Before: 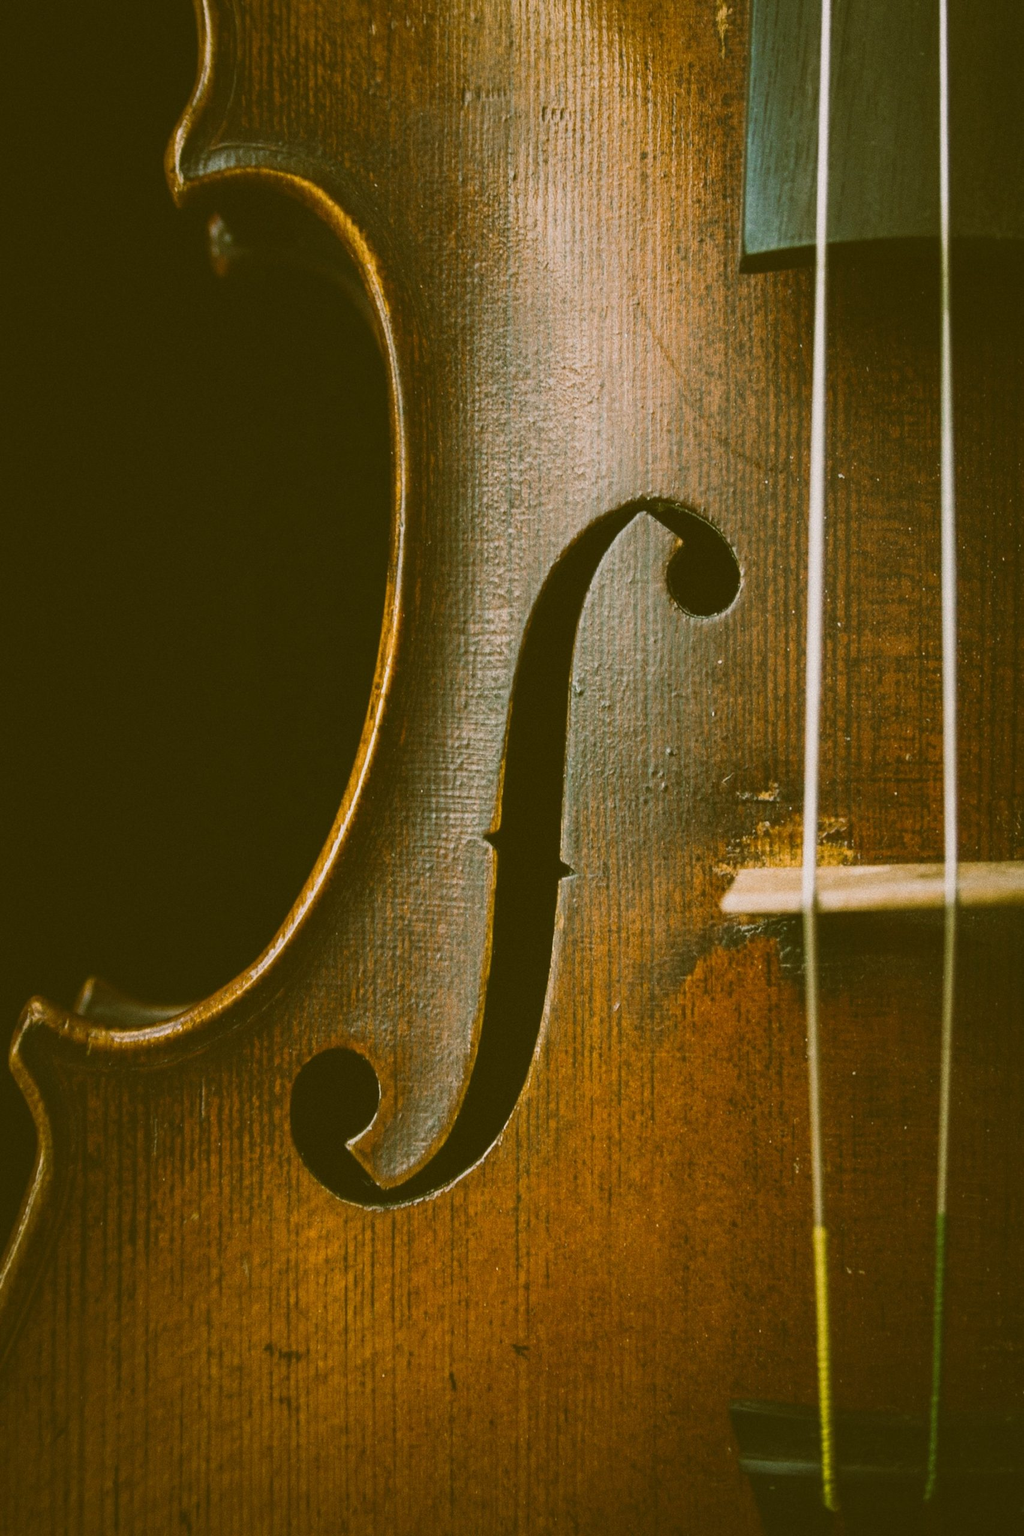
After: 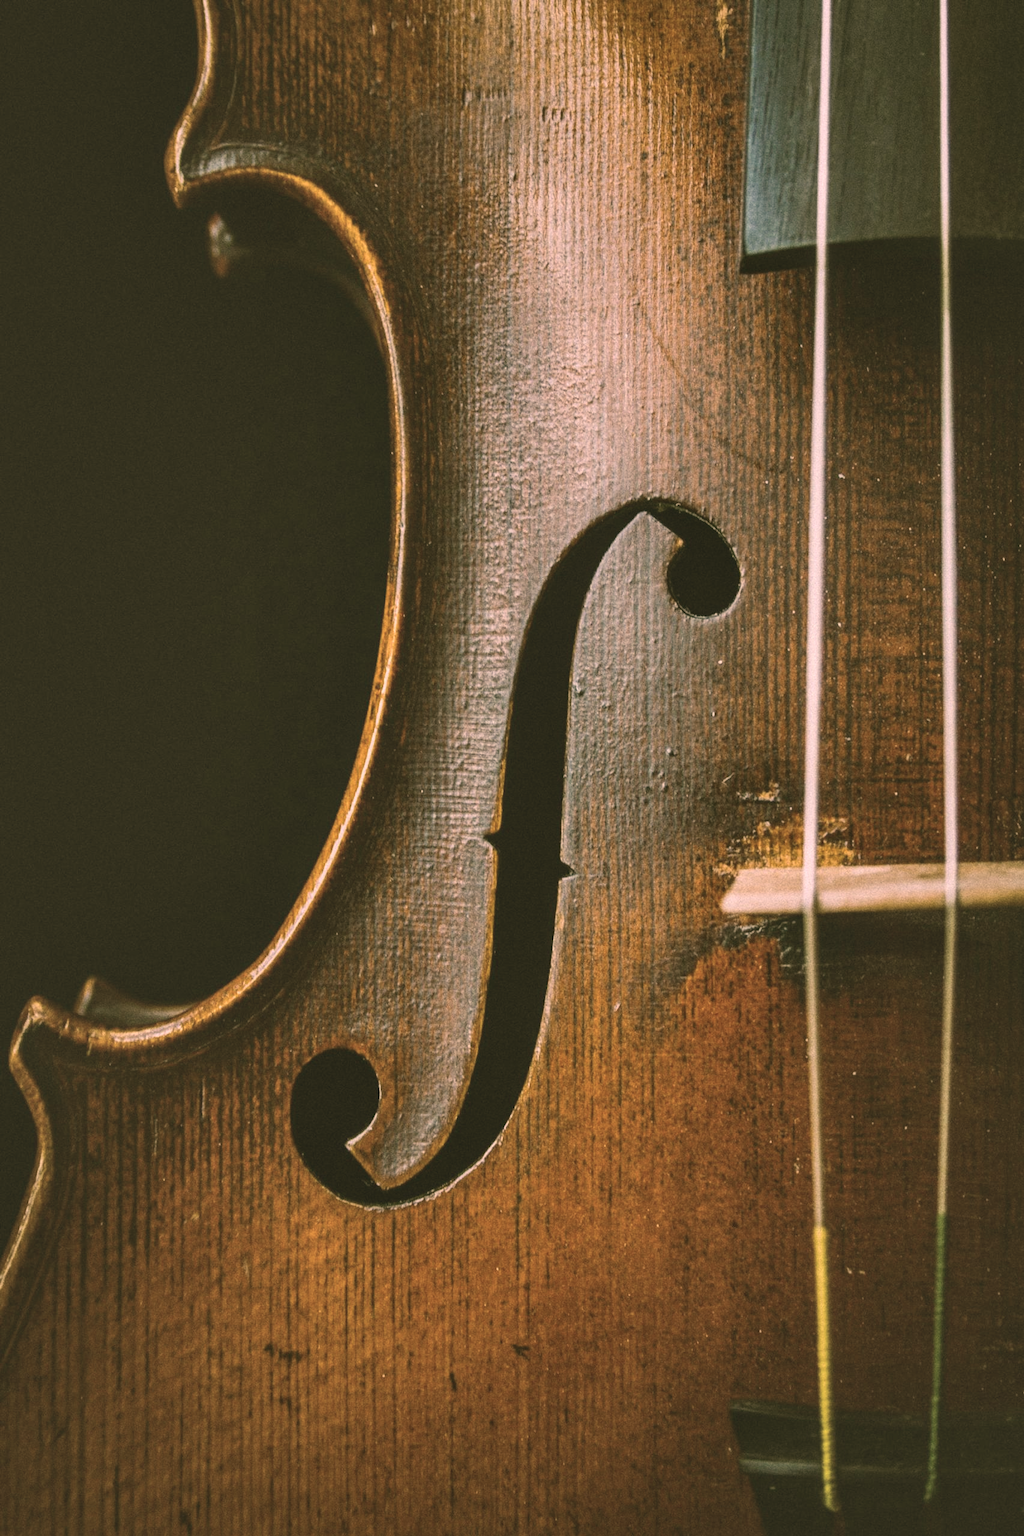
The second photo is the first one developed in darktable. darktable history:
color correction: highlights a* 14.46, highlights b* 5.85, shadows a* -5.53, shadows b* -15.24, saturation 0.85
shadows and highlights: shadows 37.27, highlights -28.18, soften with gaussian
local contrast: detail 130%
